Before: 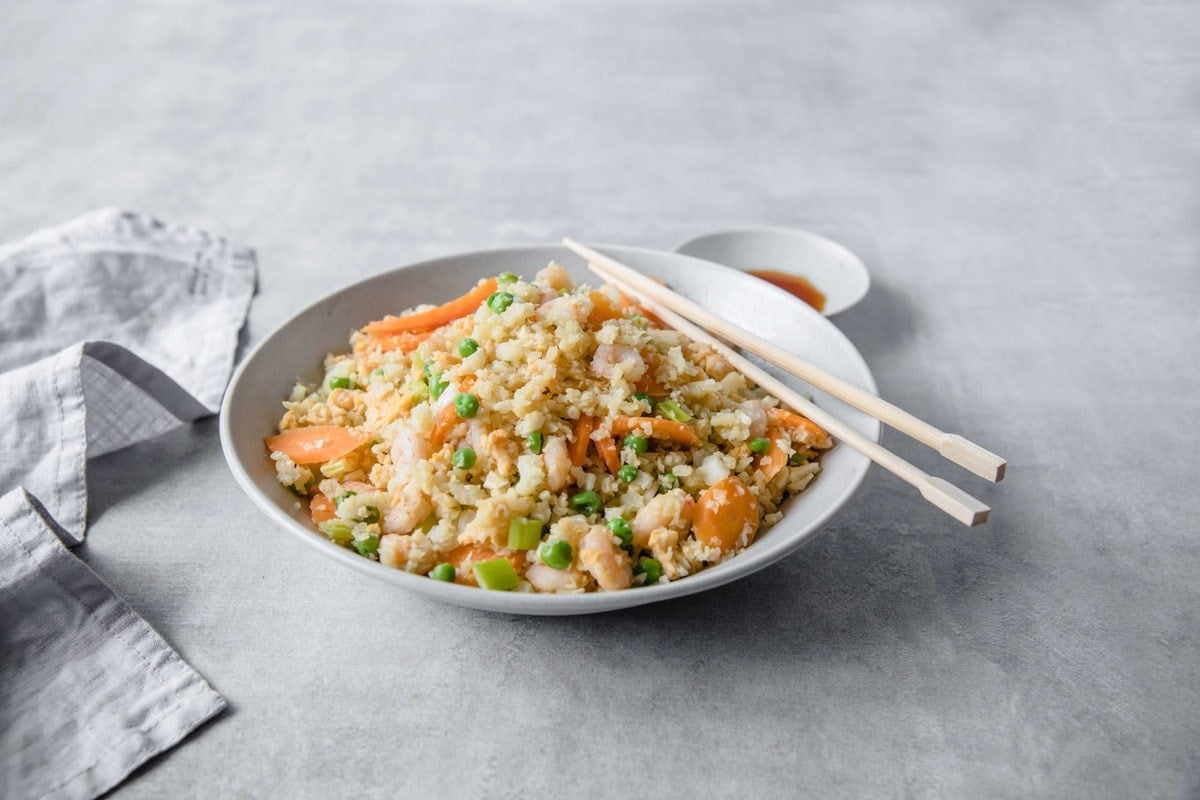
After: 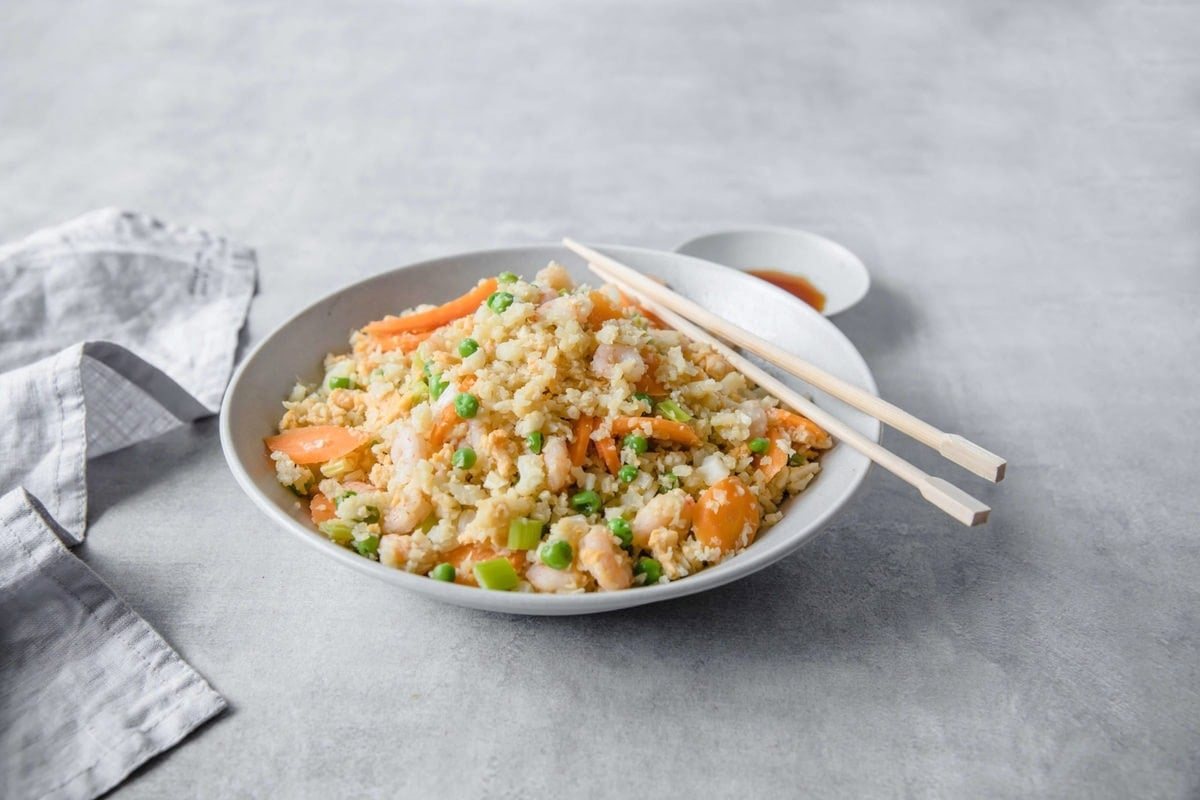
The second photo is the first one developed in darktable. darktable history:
tone equalizer: -7 EV 0.156 EV, -6 EV 0.611 EV, -5 EV 1.17 EV, -4 EV 1.34 EV, -3 EV 1.14 EV, -2 EV 0.6 EV, -1 EV 0.151 EV, smoothing diameter 24.81%, edges refinement/feathering 12.28, preserve details guided filter
